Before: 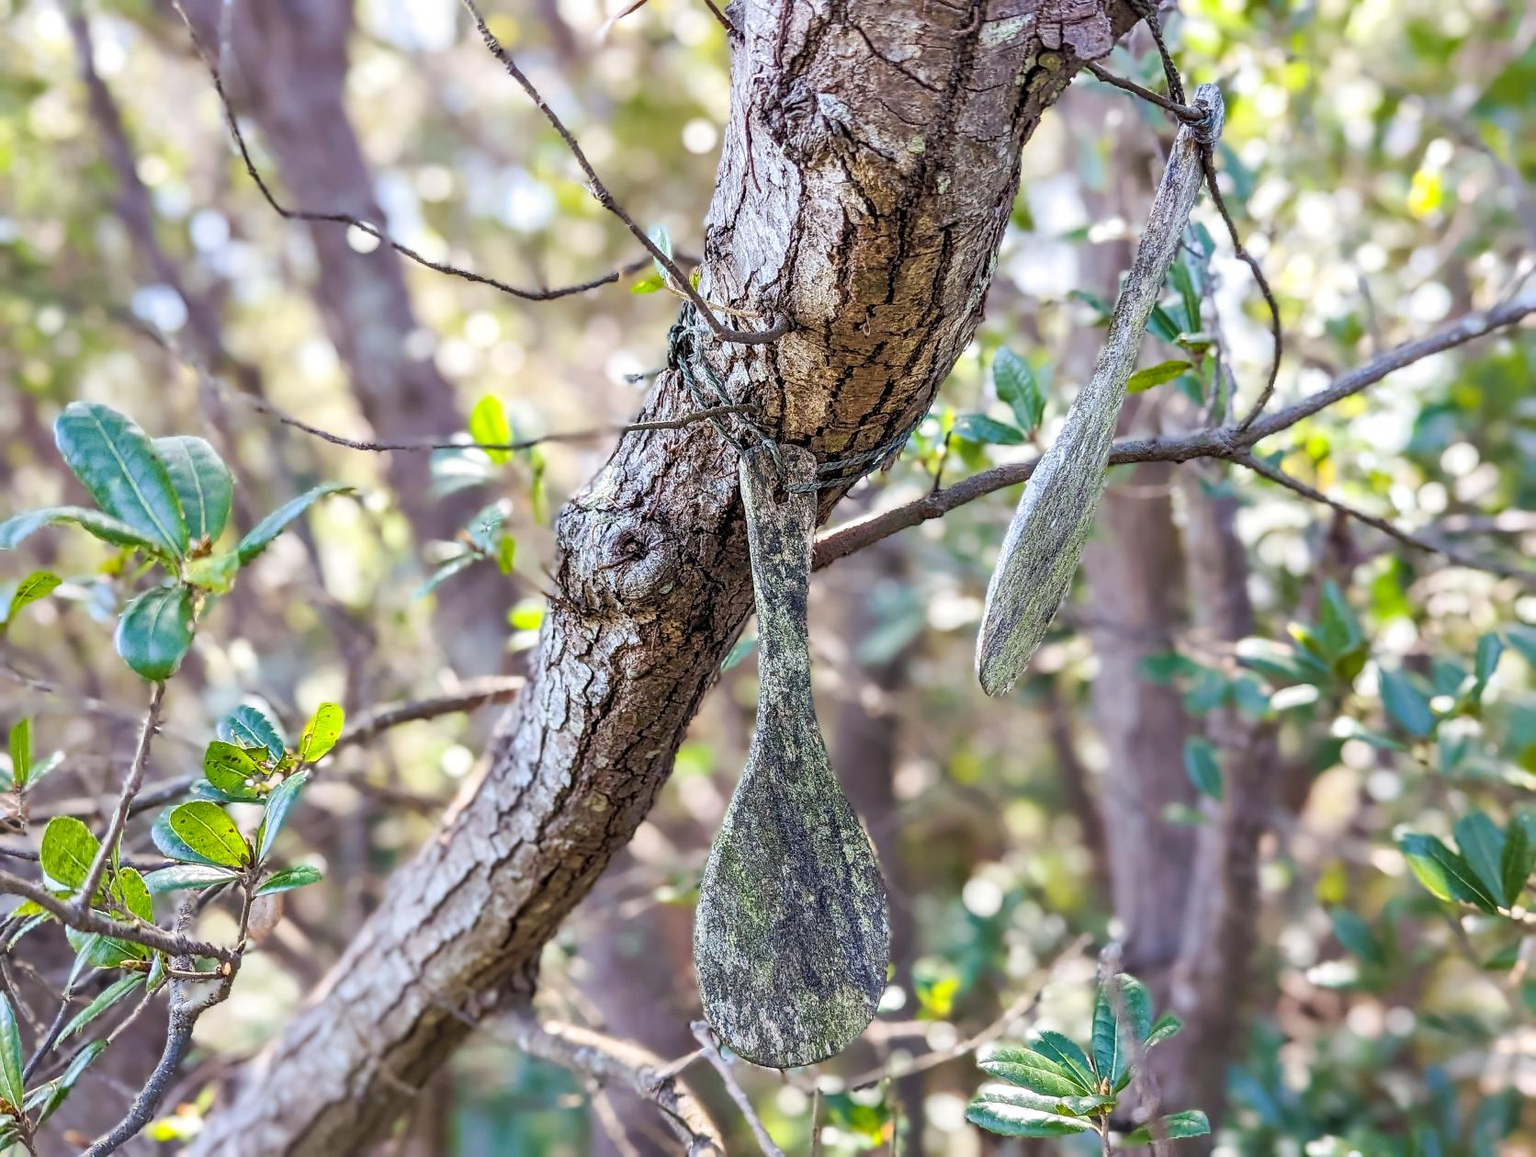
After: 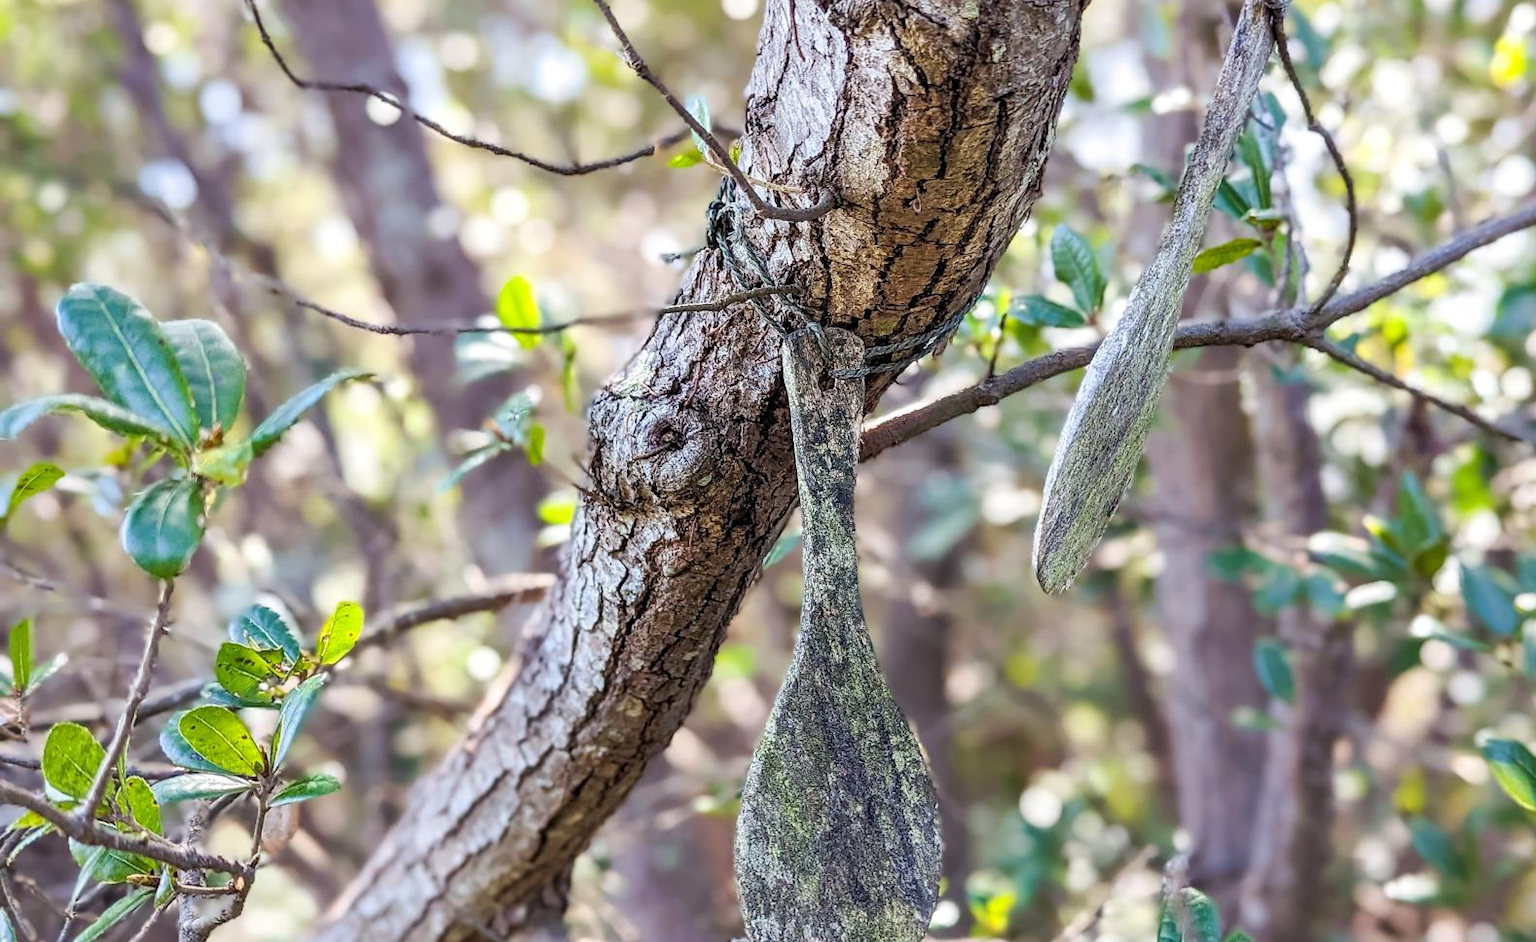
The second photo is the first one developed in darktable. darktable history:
crop and rotate: angle 0.056°, top 11.691%, right 5.485%, bottom 11.273%
